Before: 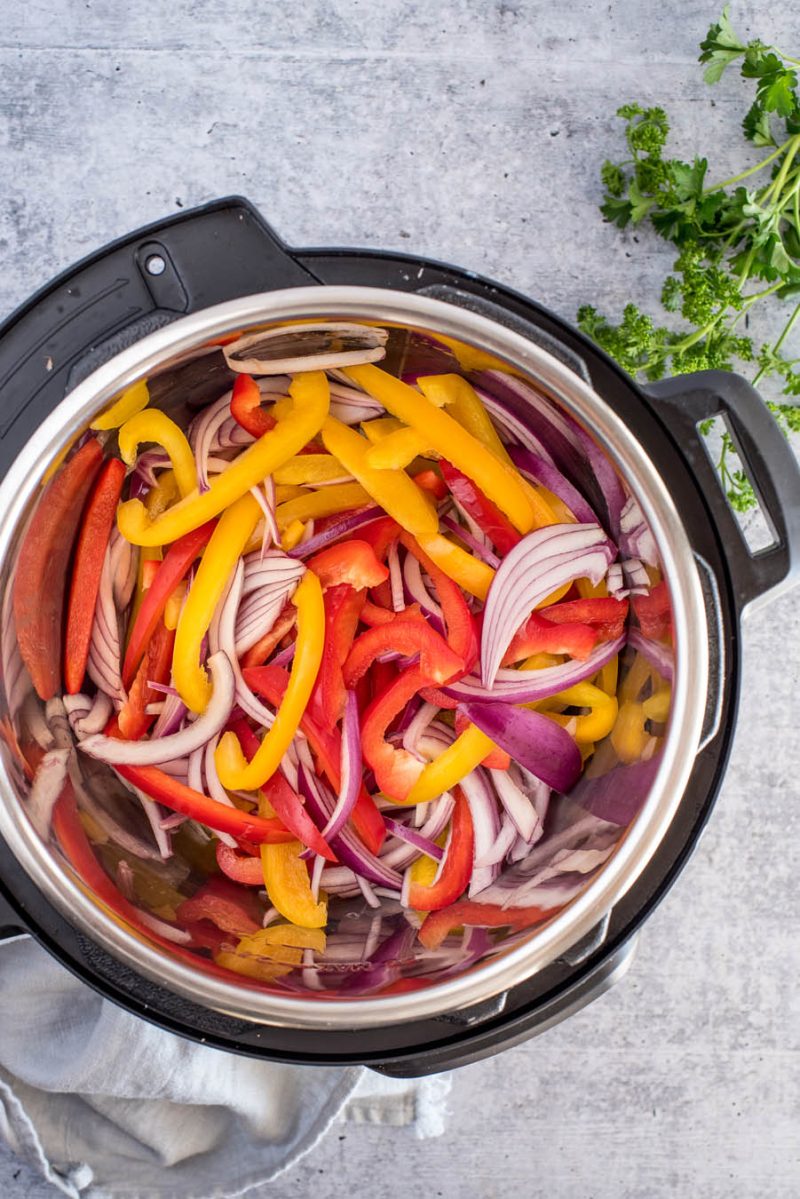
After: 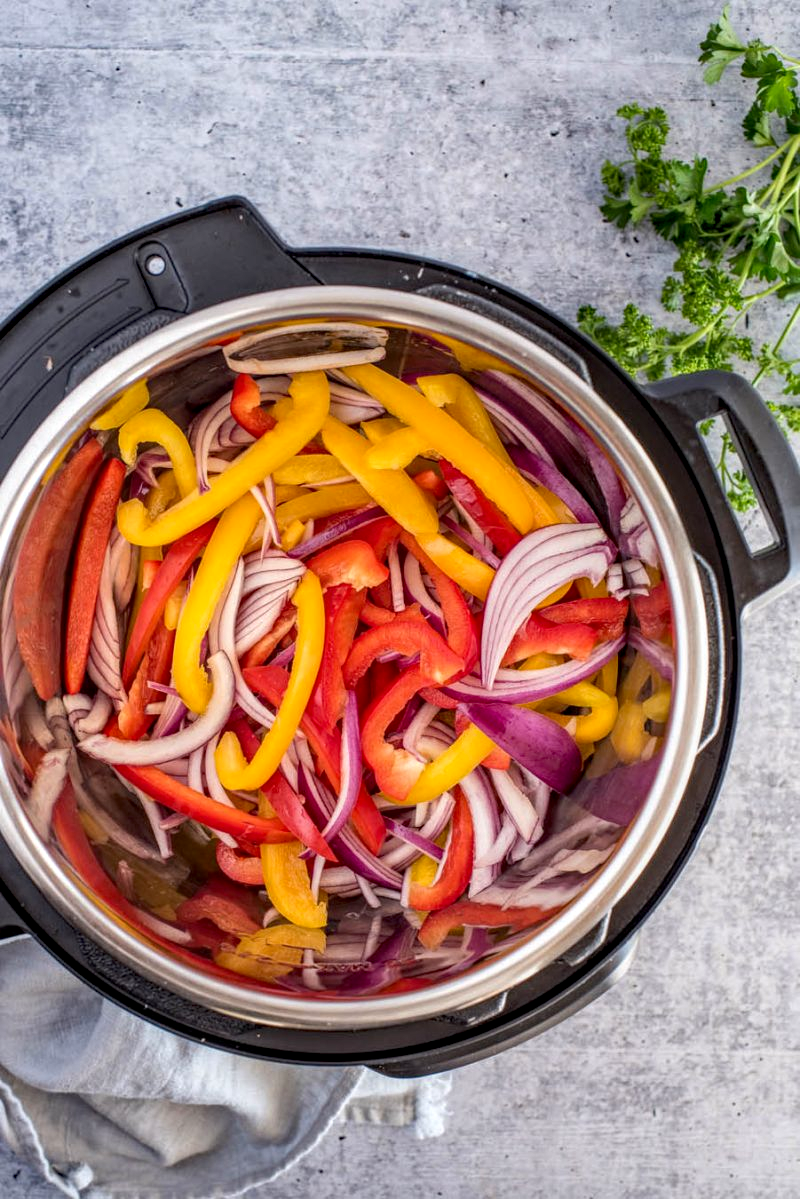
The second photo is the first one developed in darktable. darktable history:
haze removal: compatibility mode true, adaptive false
local contrast: on, module defaults
color correction: highlights a* 0.051, highlights b* -0.653
